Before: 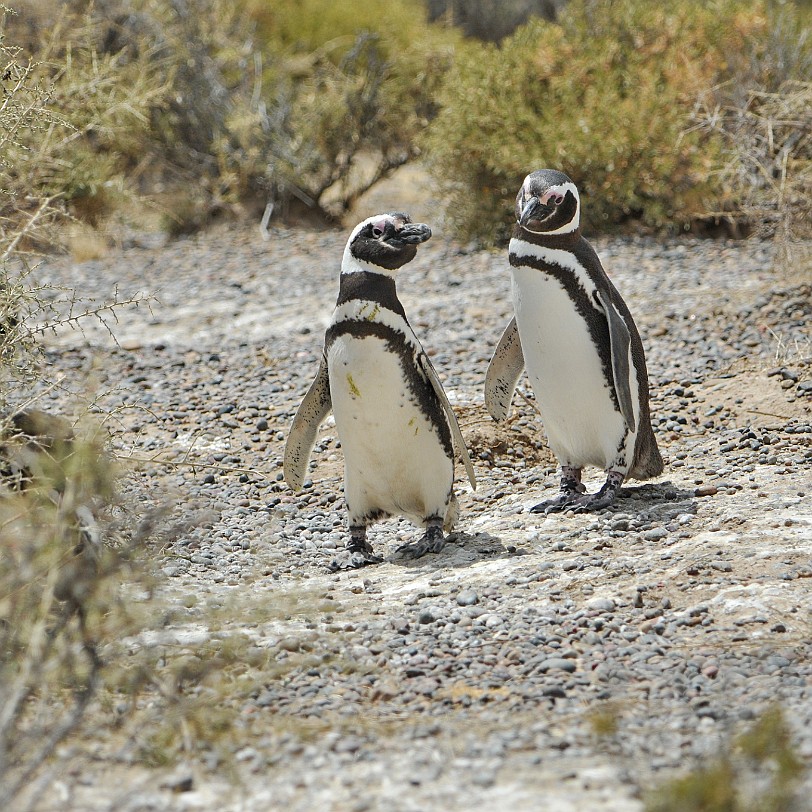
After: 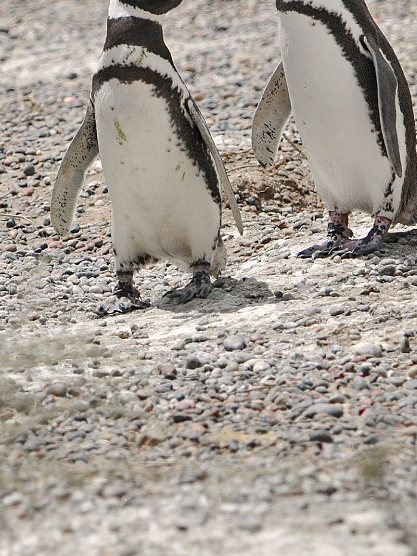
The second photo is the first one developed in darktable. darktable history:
crop and rotate: left 28.757%, top 31.441%, right 19.827%
color zones: curves: ch1 [(0, 0.708) (0.088, 0.648) (0.245, 0.187) (0.429, 0.326) (0.571, 0.498) (0.714, 0.5) (0.857, 0.5) (1, 0.708)]
color correction: highlights a* 3.45, highlights b* 2.04, saturation 1.24
